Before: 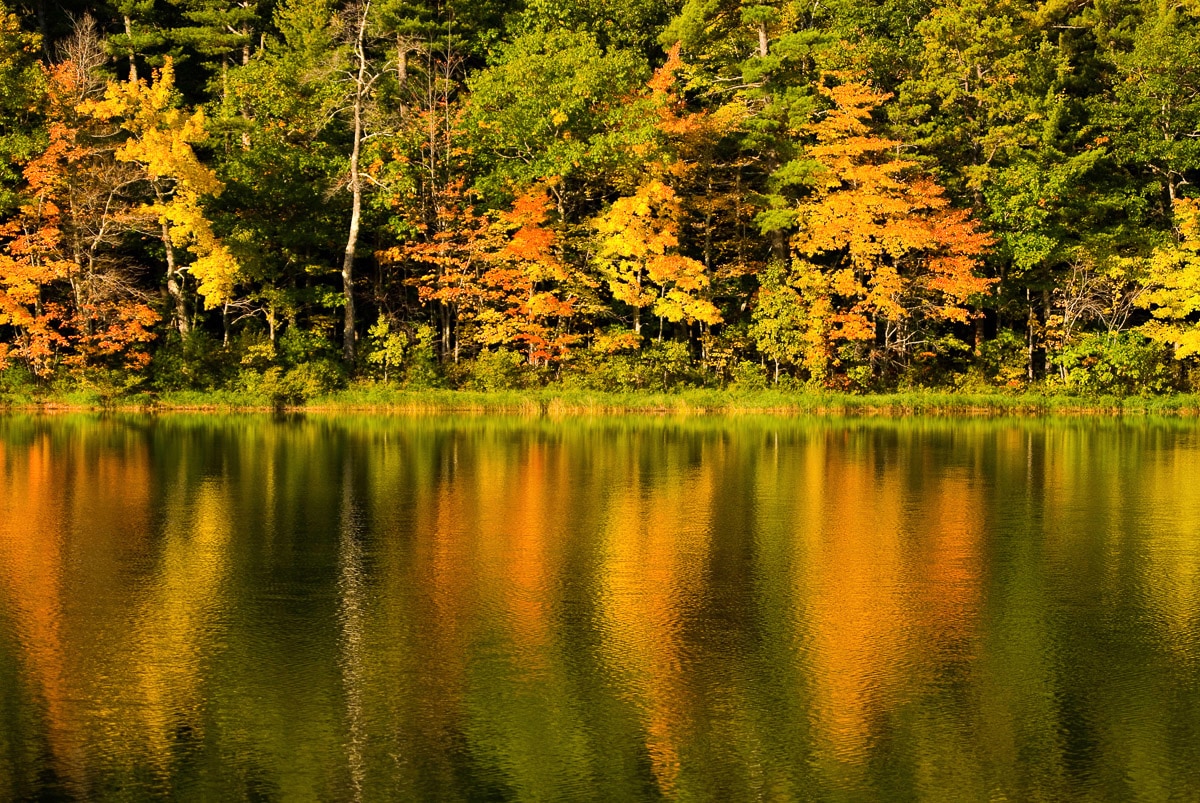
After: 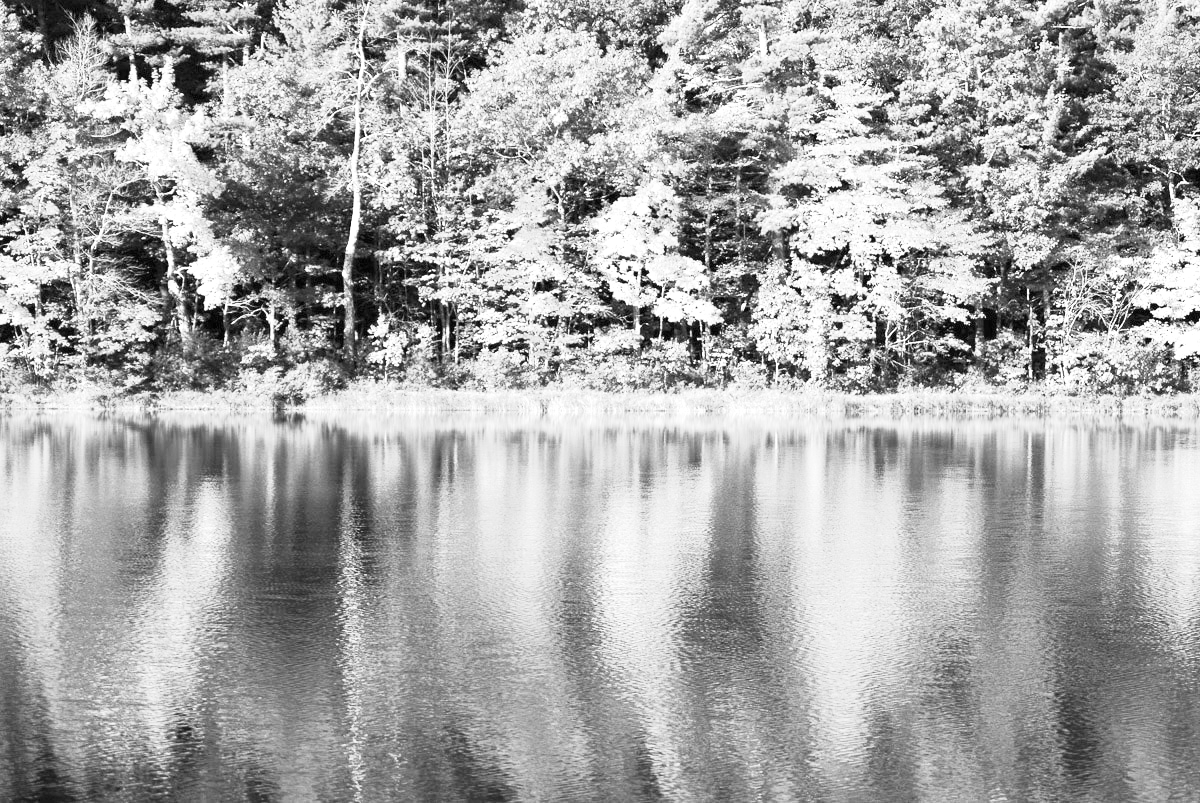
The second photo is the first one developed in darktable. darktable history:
base curve: curves: ch0 [(0, 0) (0.088, 0.125) (0.176, 0.251) (0.354, 0.501) (0.613, 0.749) (1, 0.877)], preserve colors none
monochrome: a 32, b 64, size 2.3, highlights 1
exposure: black level correction 0, exposure 1.6 EV, compensate exposure bias true, compensate highlight preservation false
